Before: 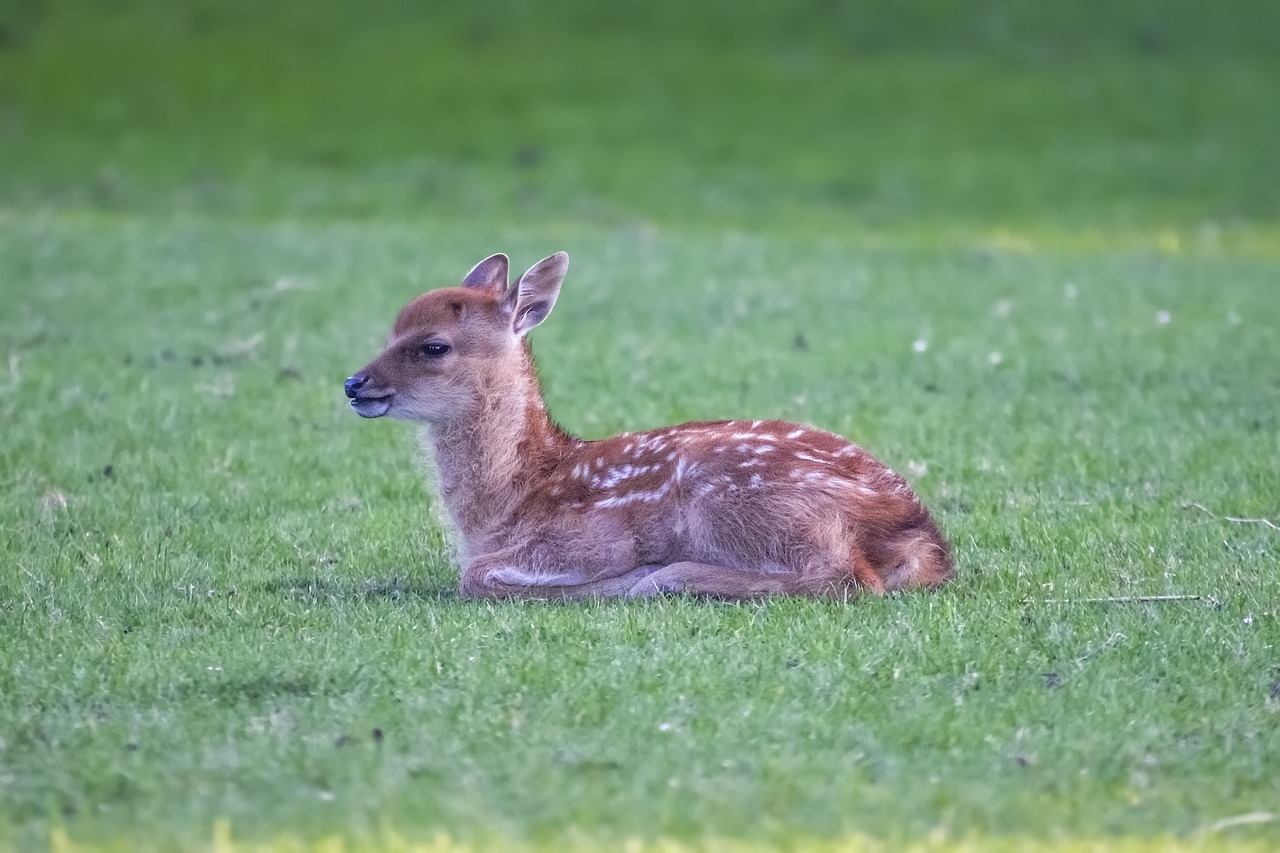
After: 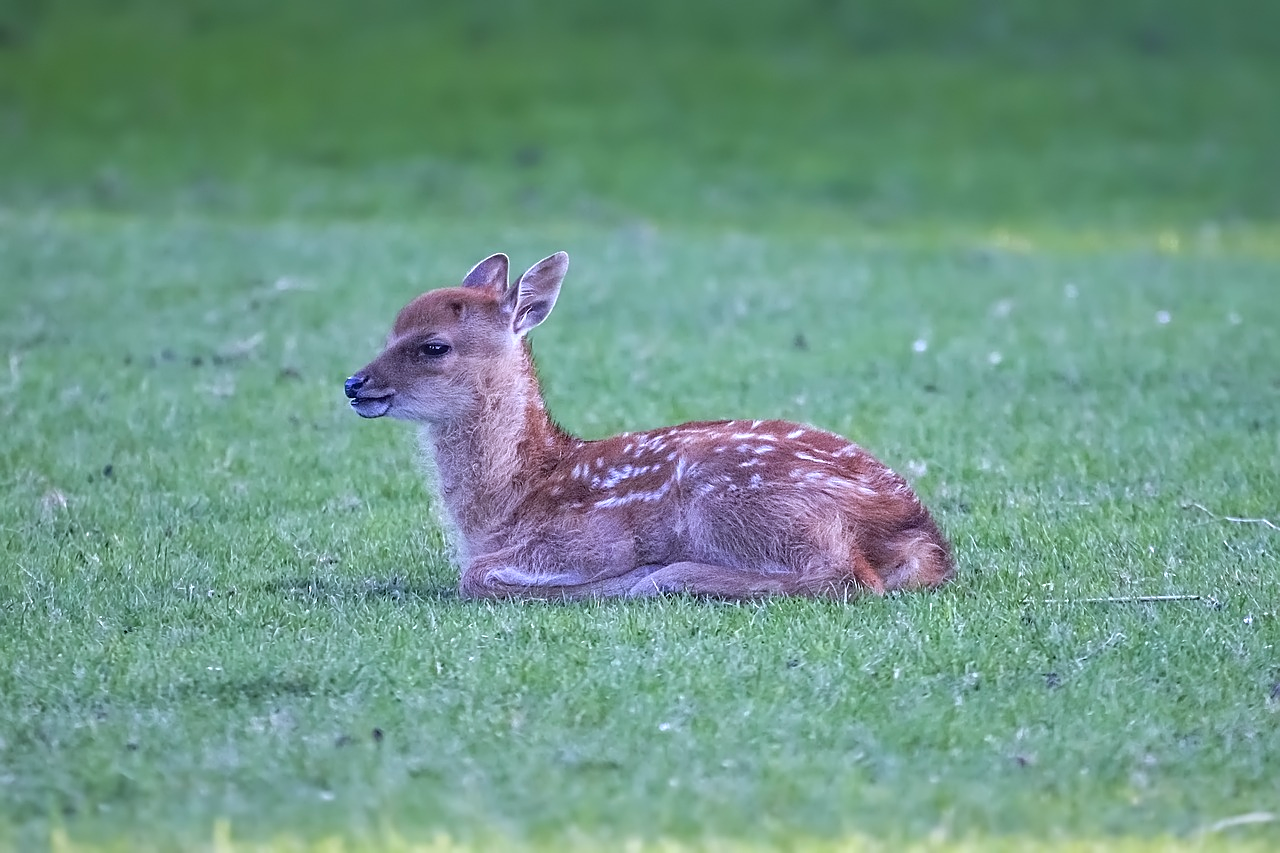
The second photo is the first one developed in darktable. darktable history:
sharpen: on, module defaults
color calibration: illuminant as shot in camera, x 0.37, y 0.382, temperature 4313.32 K
